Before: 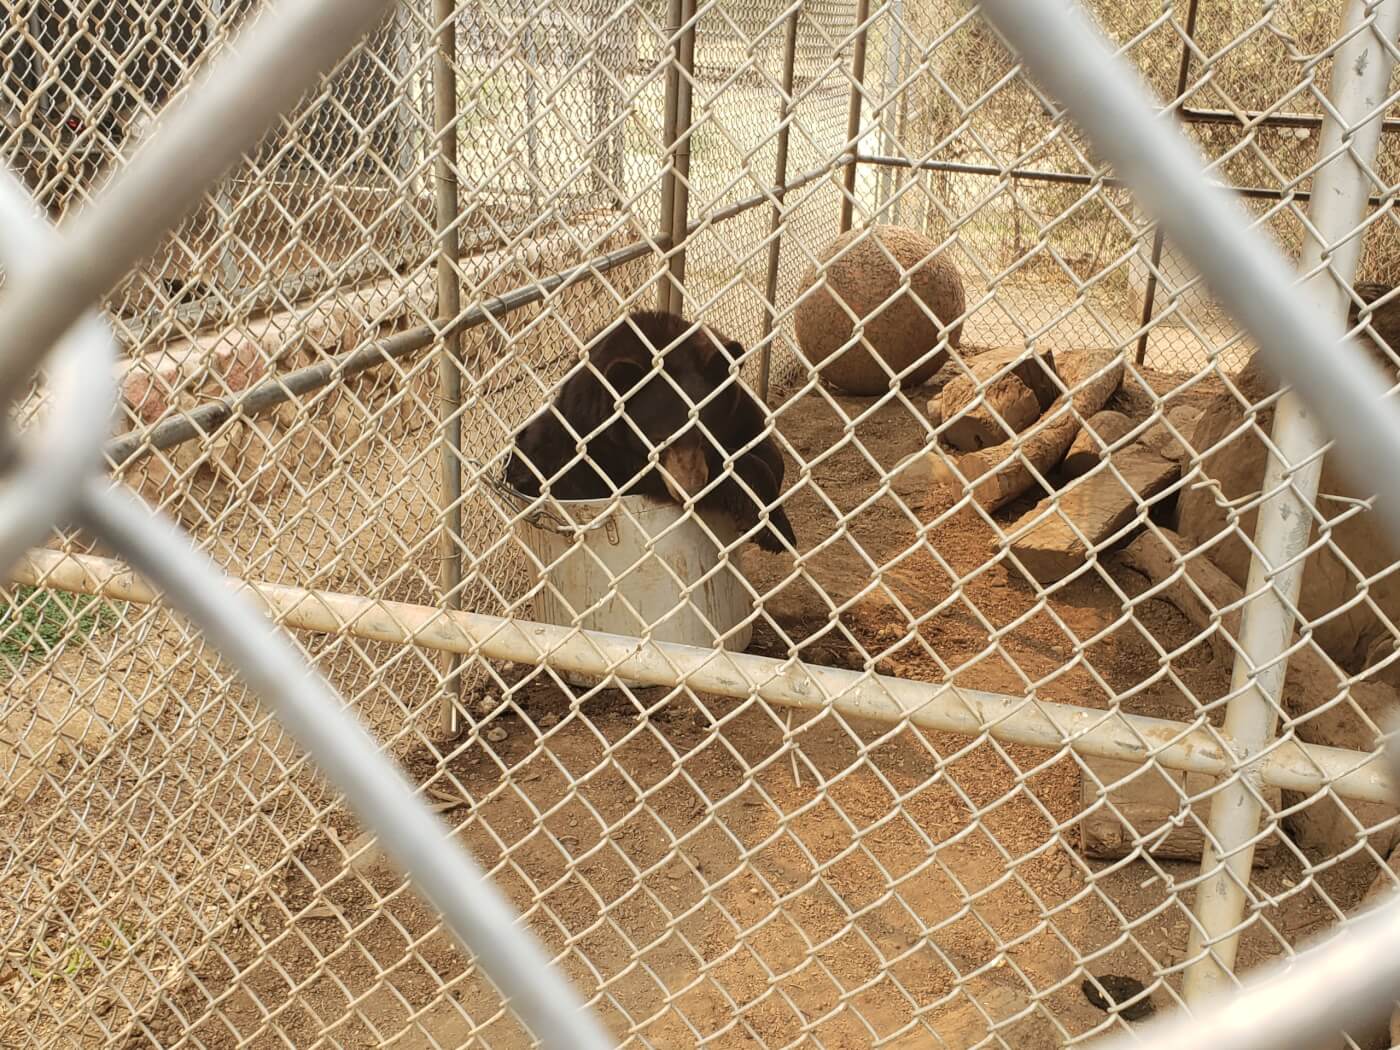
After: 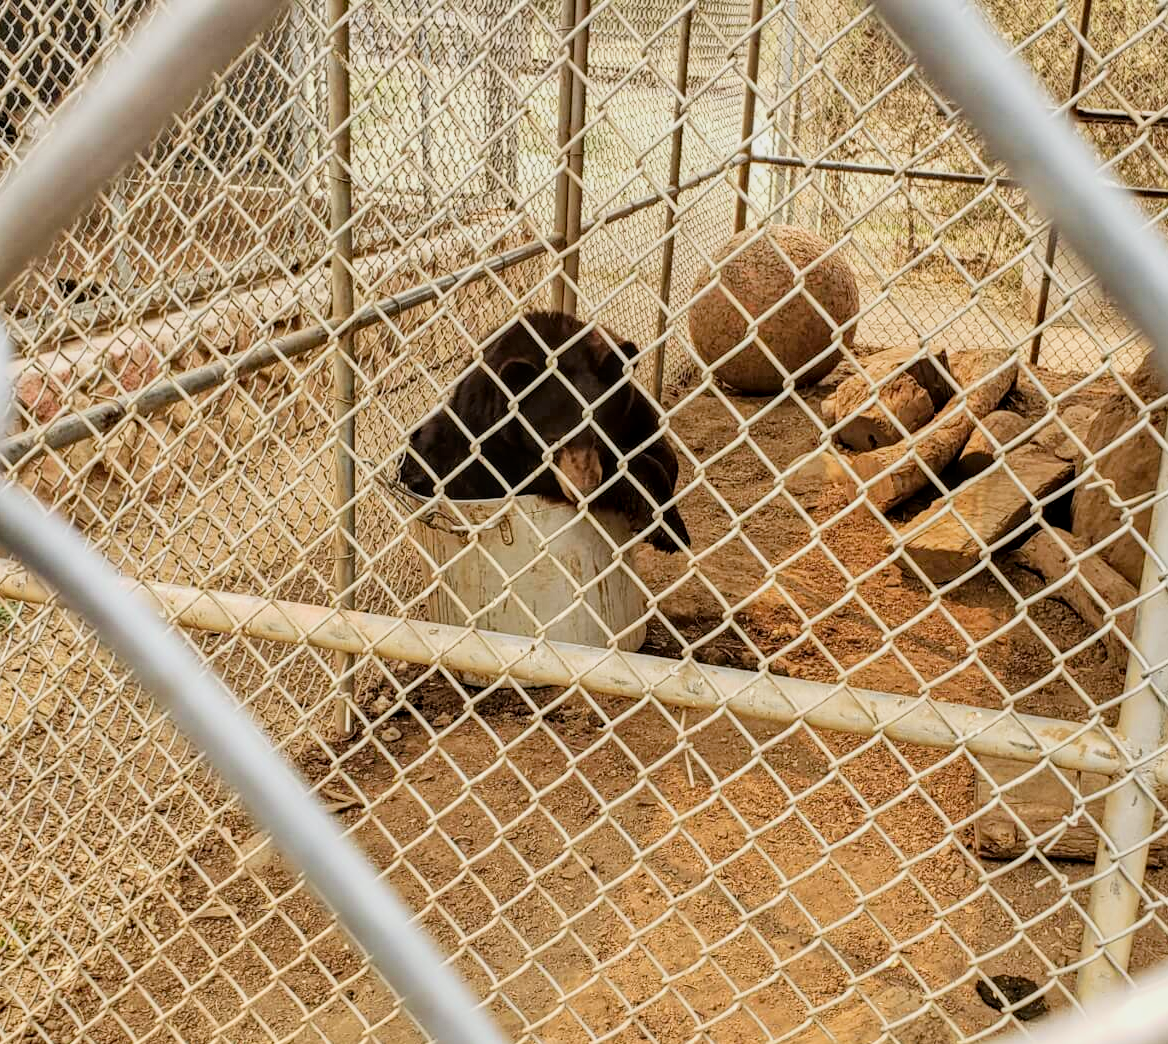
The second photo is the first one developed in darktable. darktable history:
crop: left 7.598%, right 7.873%
local contrast: on, module defaults
tone equalizer: -8 EV -0.002 EV, -7 EV 0.005 EV, -6 EV -0.008 EV, -5 EV 0.007 EV, -4 EV -0.042 EV, -3 EV -0.233 EV, -2 EV -0.662 EV, -1 EV -0.983 EV, +0 EV -0.969 EV, smoothing diameter 2%, edges refinement/feathering 20, mask exposure compensation -1.57 EV, filter diffusion 5
filmic rgb: black relative exposure -5 EV, hardness 2.88, contrast 1.3
haze removal: compatibility mode true, adaptive false
exposure: black level correction 0, exposure 0.953 EV, compensate exposure bias true, compensate highlight preservation false
contrast brightness saturation: contrast 0.13, brightness -0.05, saturation 0.16
